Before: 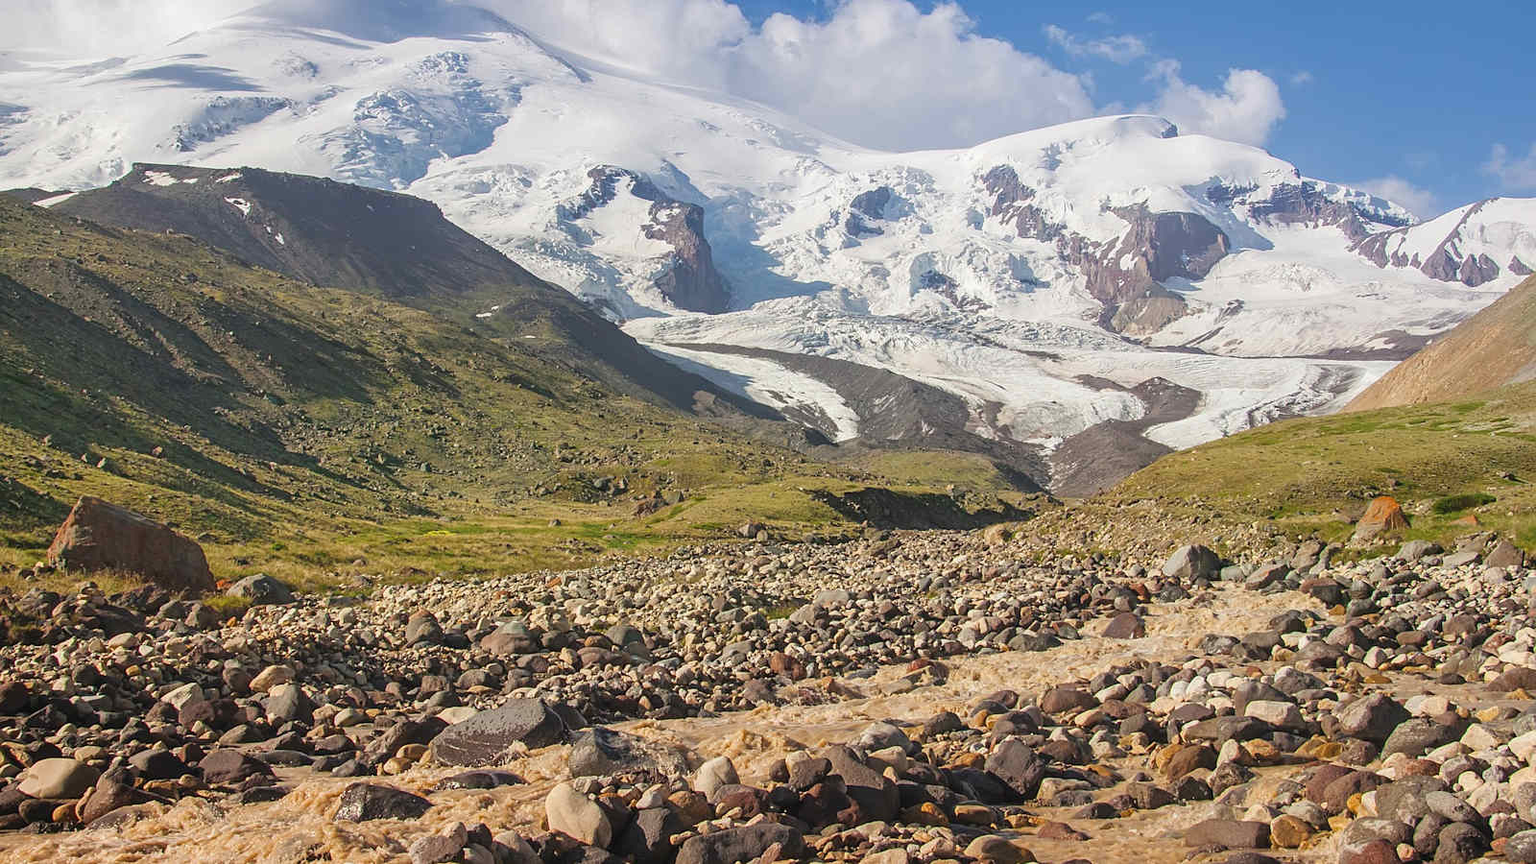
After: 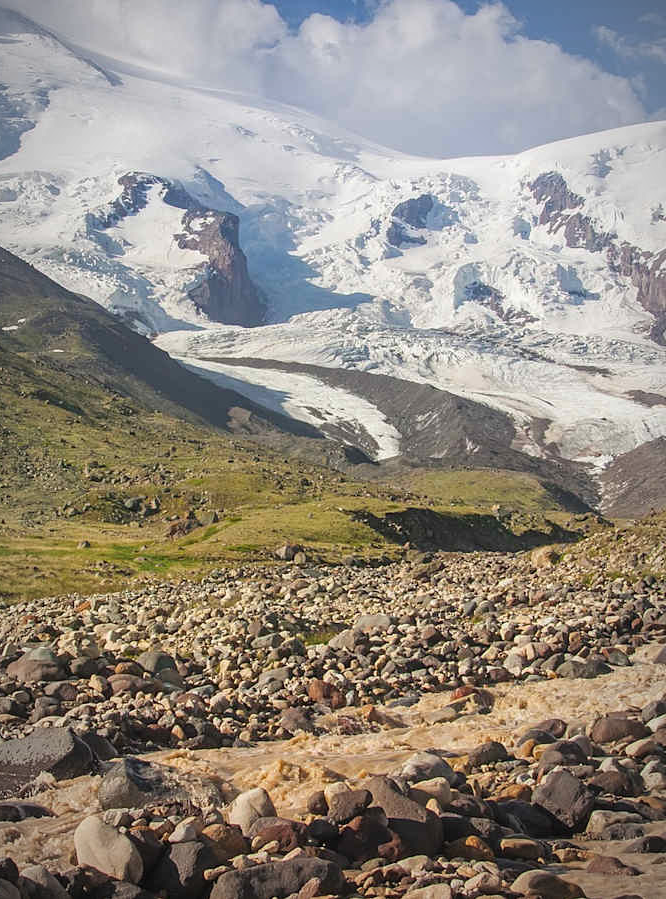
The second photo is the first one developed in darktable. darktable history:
vignetting: fall-off radius 69.54%, automatic ratio true
crop: left 30.915%, right 27.415%
